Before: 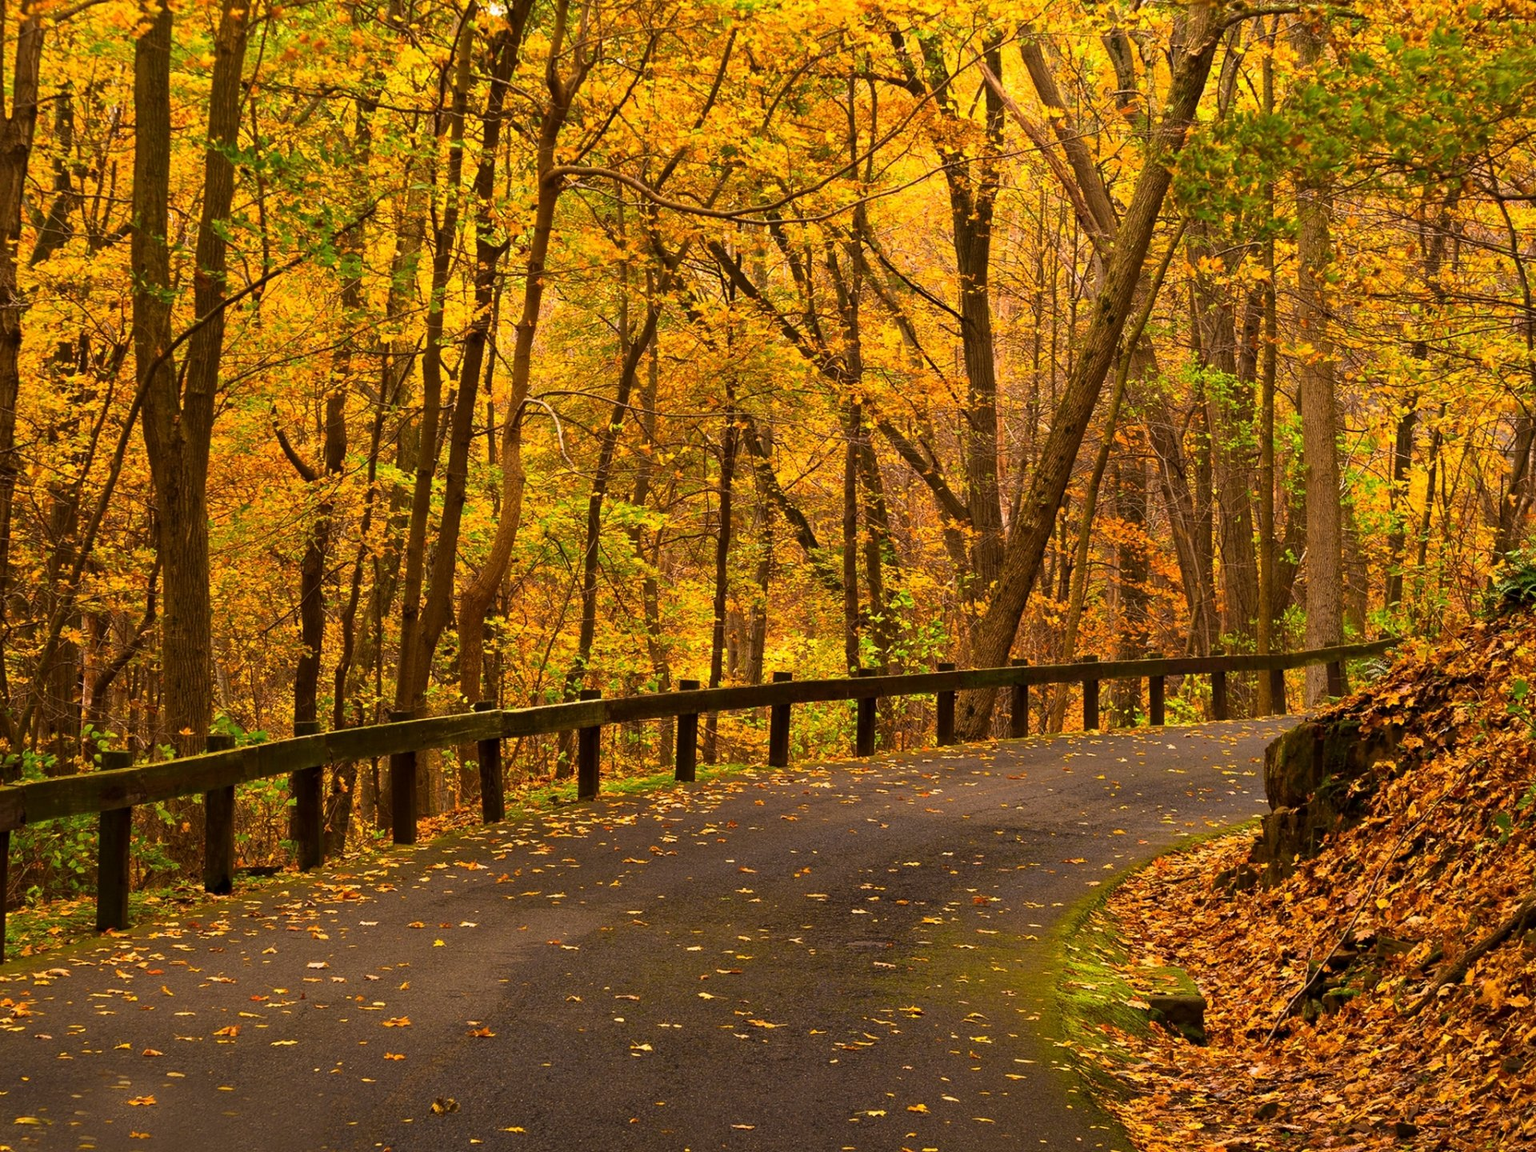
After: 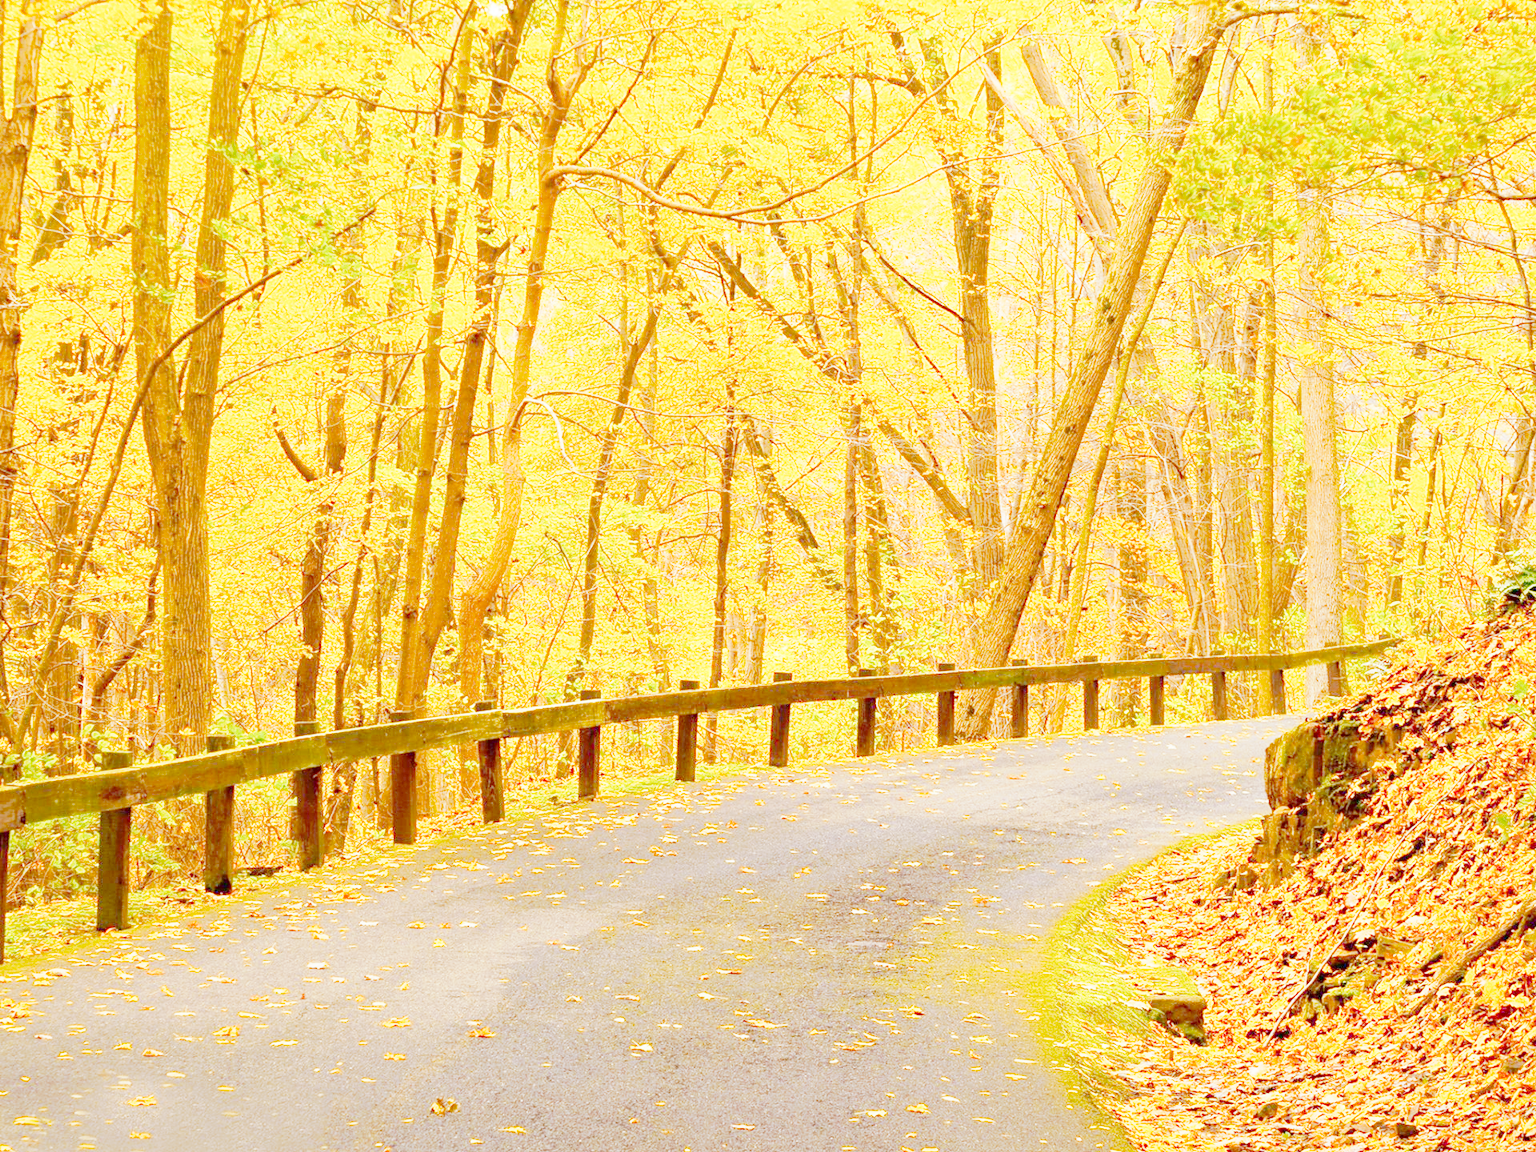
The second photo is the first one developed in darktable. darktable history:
tone curve: curves: ch0 [(0, 0) (0.003, 0.003) (0.011, 0.013) (0.025, 0.029) (0.044, 0.052) (0.069, 0.082) (0.1, 0.118) (0.136, 0.161) (0.177, 0.21) (0.224, 0.27) (0.277, 0.38) (0.335, 0.49) (0.399, 0.594) (0.468, 0.692) (0.543, 0.794) (0.623, 0.857) (0.709, 0.919) (0.801, 0.955) (0.898, 0.978) (1, 1)], preserve colors none
color look up table: target L [82.51, 81.62, 81.05, 80.52, 72.26, 75.33, 63.73, 56.98, 44, 36.7, 26.7, 199.85, 99.46, 96.87, 96.9, 90.8, 80.46, 84.28, 80.94, 80.56, 81.17, 80.38, 76.63, 69.39, 66.08, 69.53, 67.53, 59.24, 53.33, 53.6, 49.98, 52.53, 44.36, 38.95, 21.76, 60.05, 57.63, 54.35, 47.43, 33.99, 37.79, 83.2, 81.52, 66.23, 60.18, 55.56, 59.58, 0, 0], target a [-3.212, -2.01, -3.993, -5.571, -21.17, -35.03, -53.71, -37.09, -11.1, -0.915, -0.674, 0, 0.07, -0.34, -0.862, -0.151, -11.01, -0.373, 2.707, 2.55, -0.015, -0.005, -0.73, 15.72, 23.7, -0.69, 14.87, 38.84, 45.6, -0.219, 50.95, 51.77, 50.4, 15.6, -0.104, 9.276, 49.34, 27.42, 3.43, 20.93, 10.48, -7.445, -9.684, -33.31, -28.29, -7.974, -19.77, 0, 0], target b [-2.755, -5.893, -5.029, -6.072, 48.21, -11.95, 18.65, 25.05, 20.62, -2.142, -0.843, 0, -0.86, 1.366, 3.477, 0.114, 71.6, -0.041, -0.253, -0.335, 0.038, 0.036, -0.082, 61.6, 56.37, -2.744, 11.31, 49.34, 13.04, -1.926, 24.11, -1.61, 25.87, 11.91, -0.586, -21.65, -12.3, -28.87, -52.6, -20.05, -54.34, -10.85, -9.92, -50.99, -51.04, -24.8, -58.88, 0, 0], num patches 47
